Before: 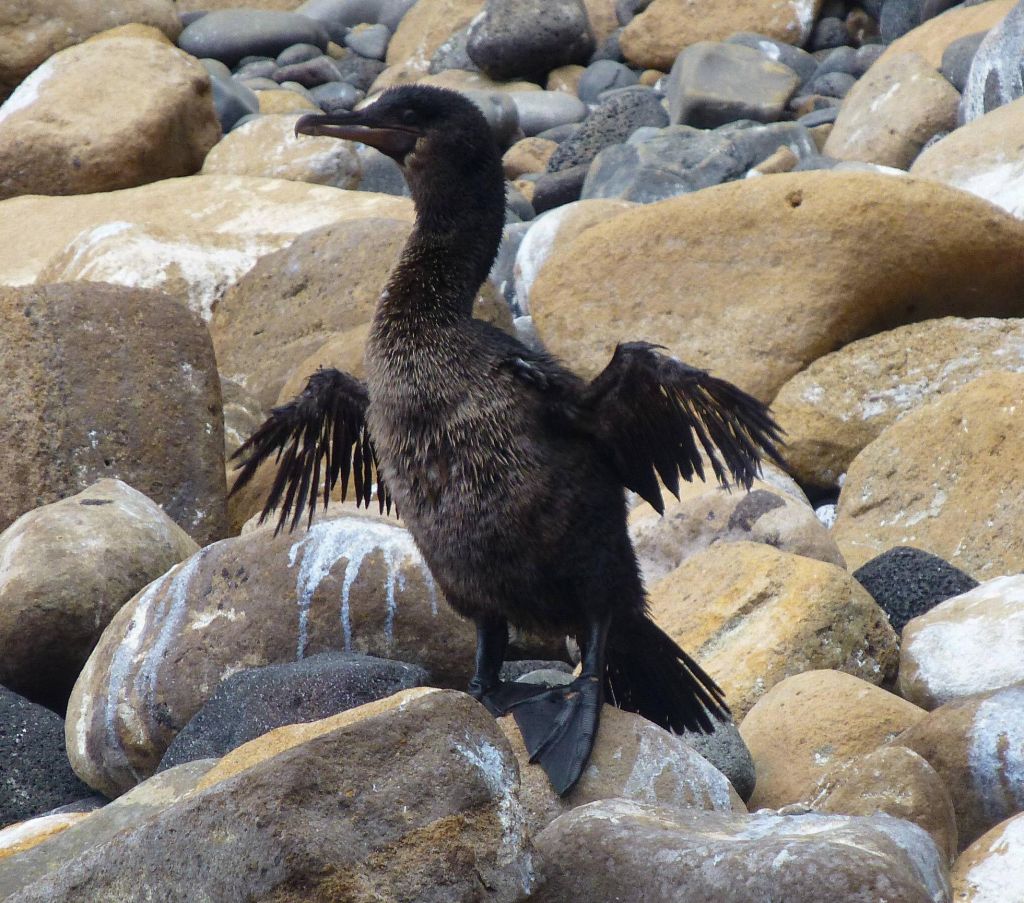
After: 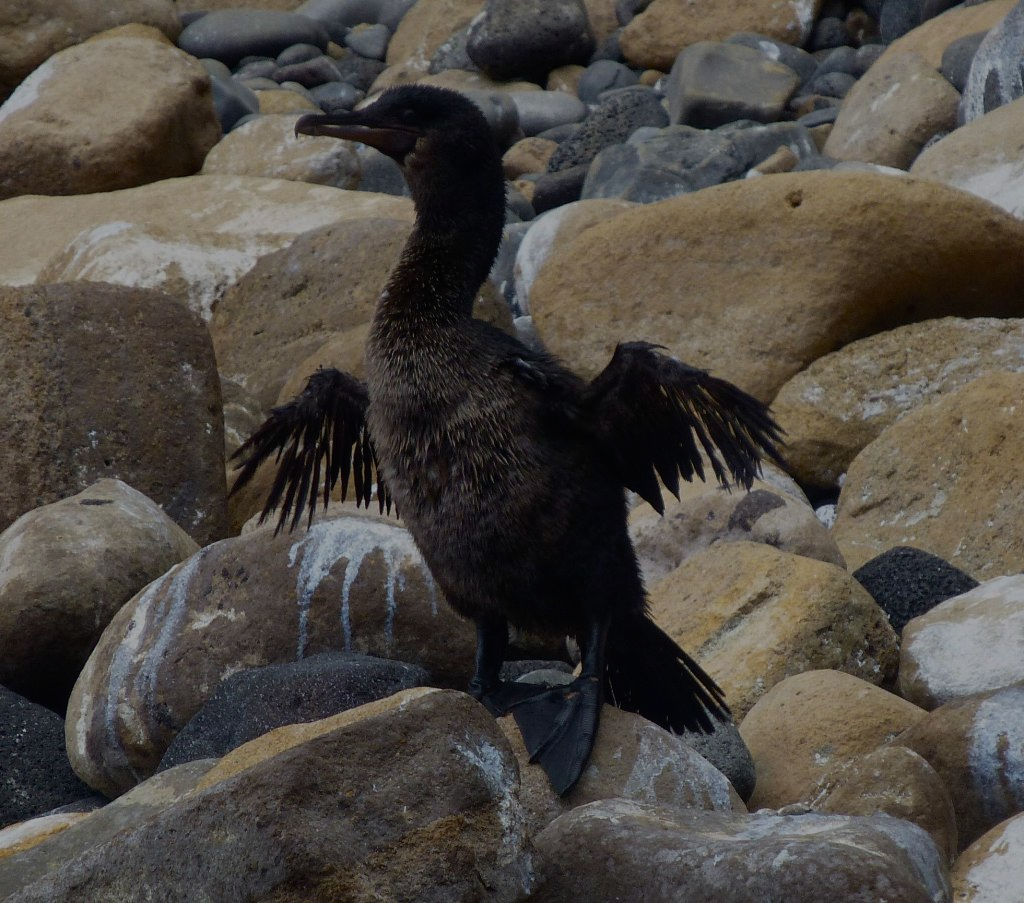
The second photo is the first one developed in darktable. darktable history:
exposure: exposure -1.468 EV, compensate highlight preservation false
contrast brightness saturation: contrast 0.14
